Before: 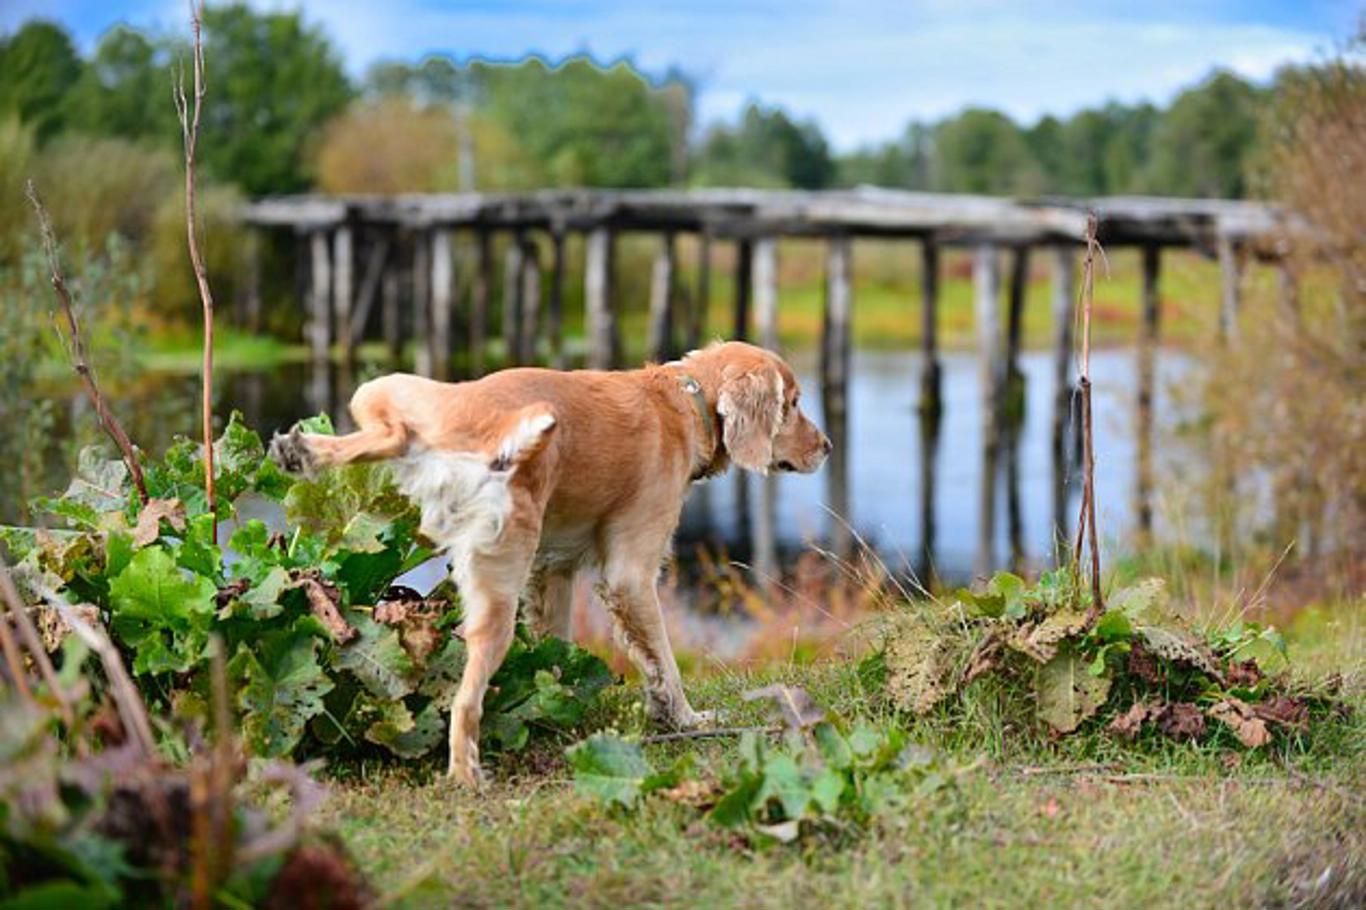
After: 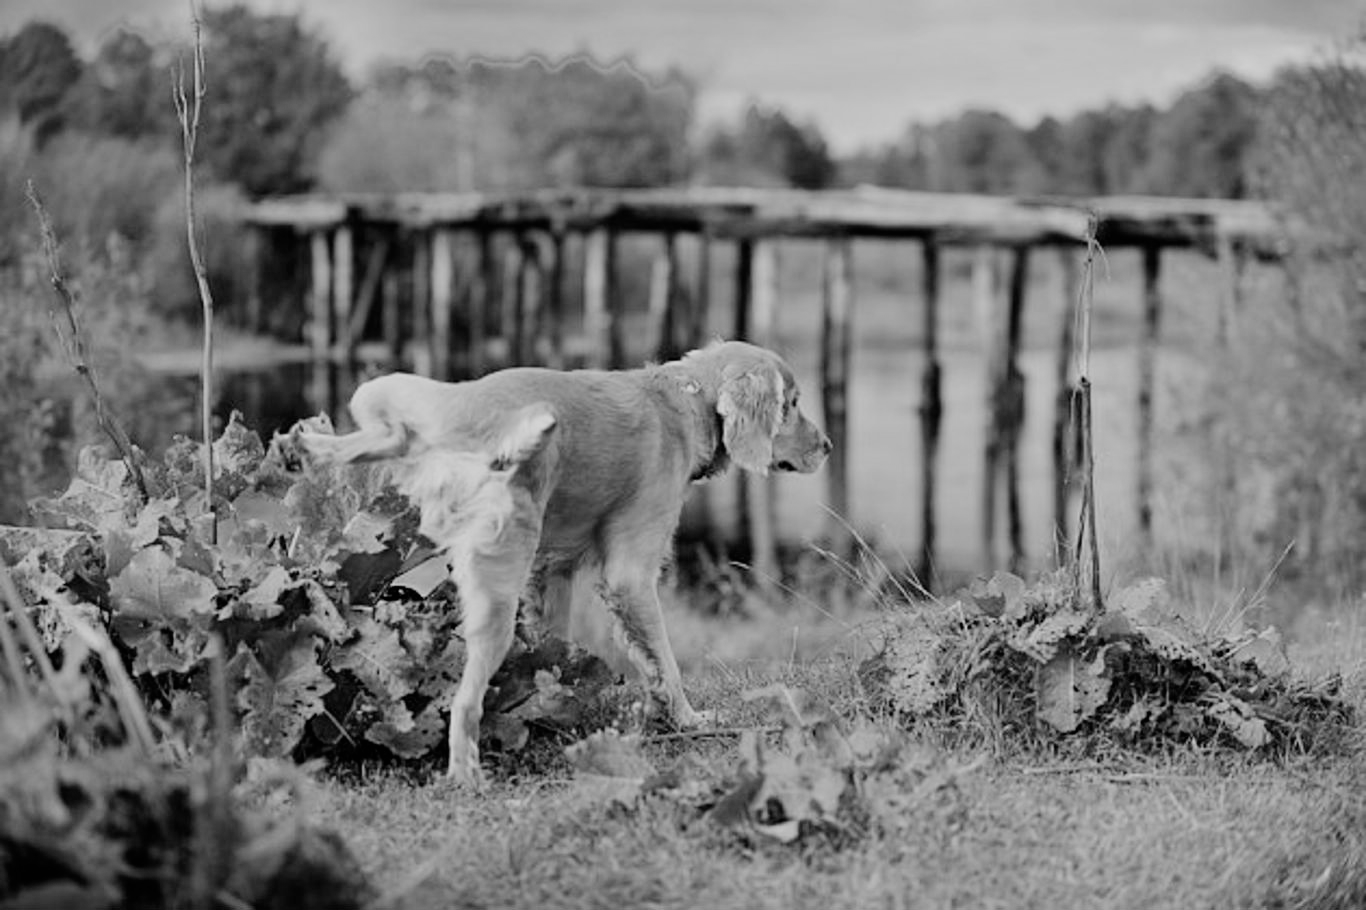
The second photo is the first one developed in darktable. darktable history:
white balance: red 1.009, blue 1.027
filmic rgb: black relative exposure -7.65 EV, white relative exposure 4.56 EV, hardness 3.61
monochrome: on, module defaults
